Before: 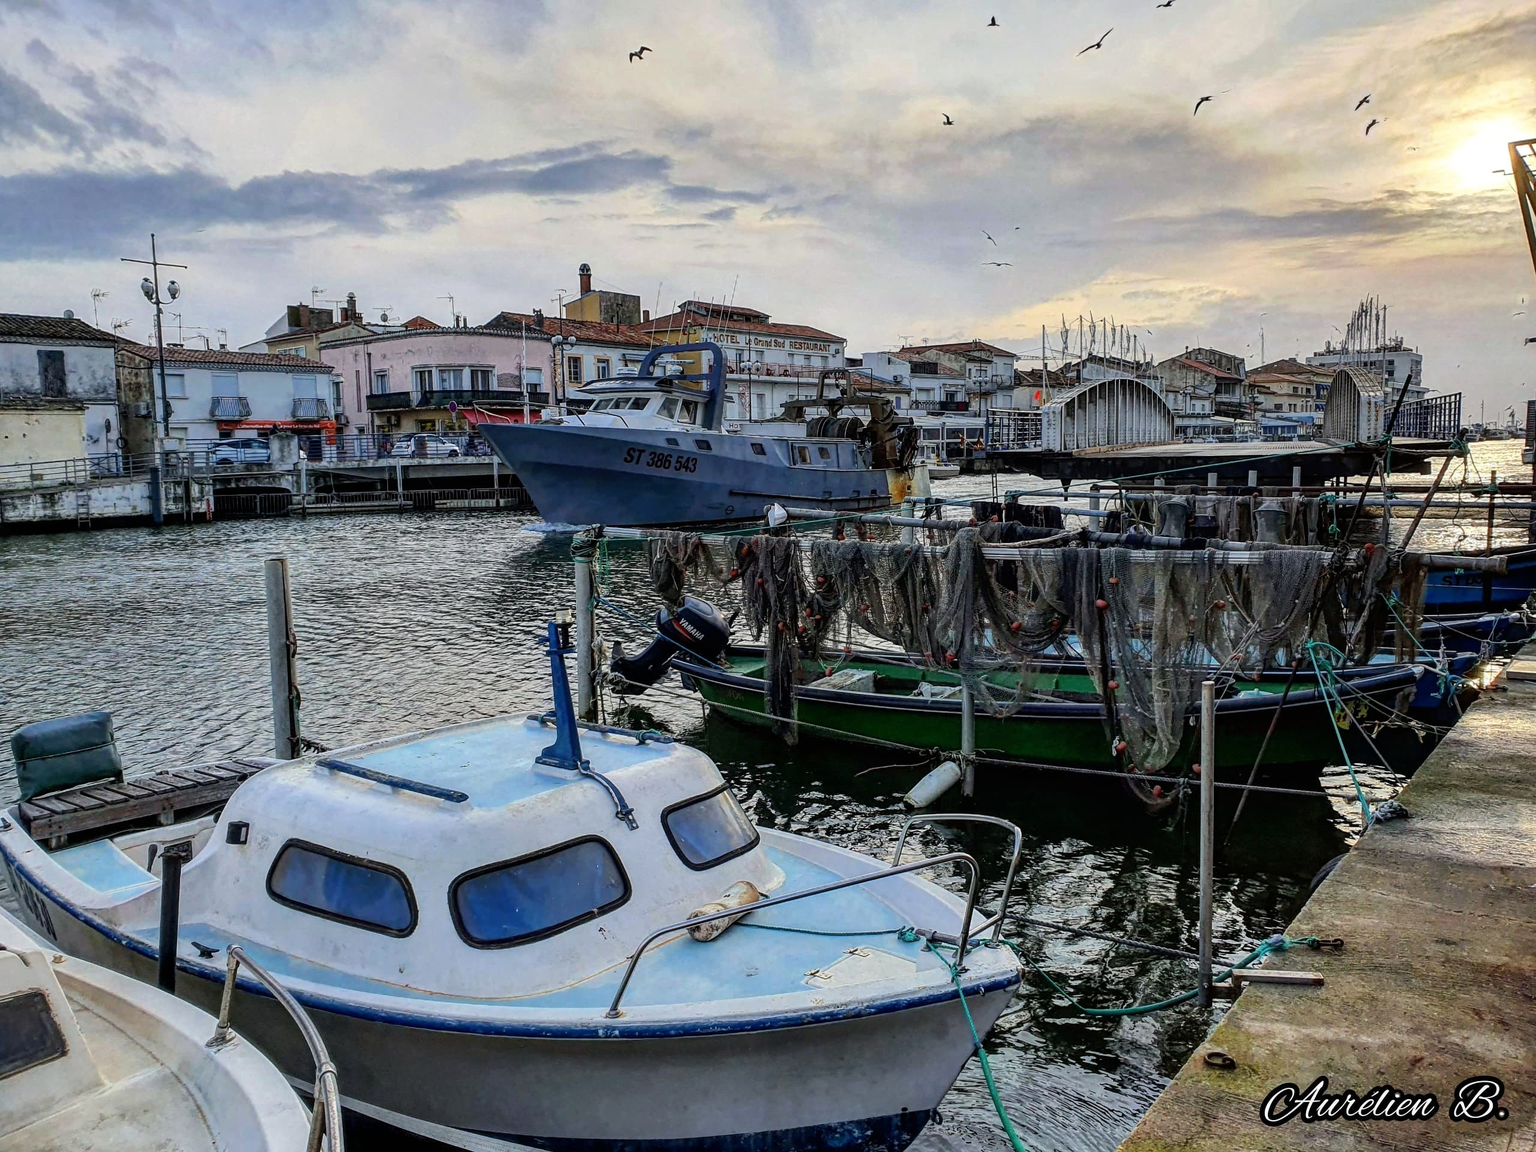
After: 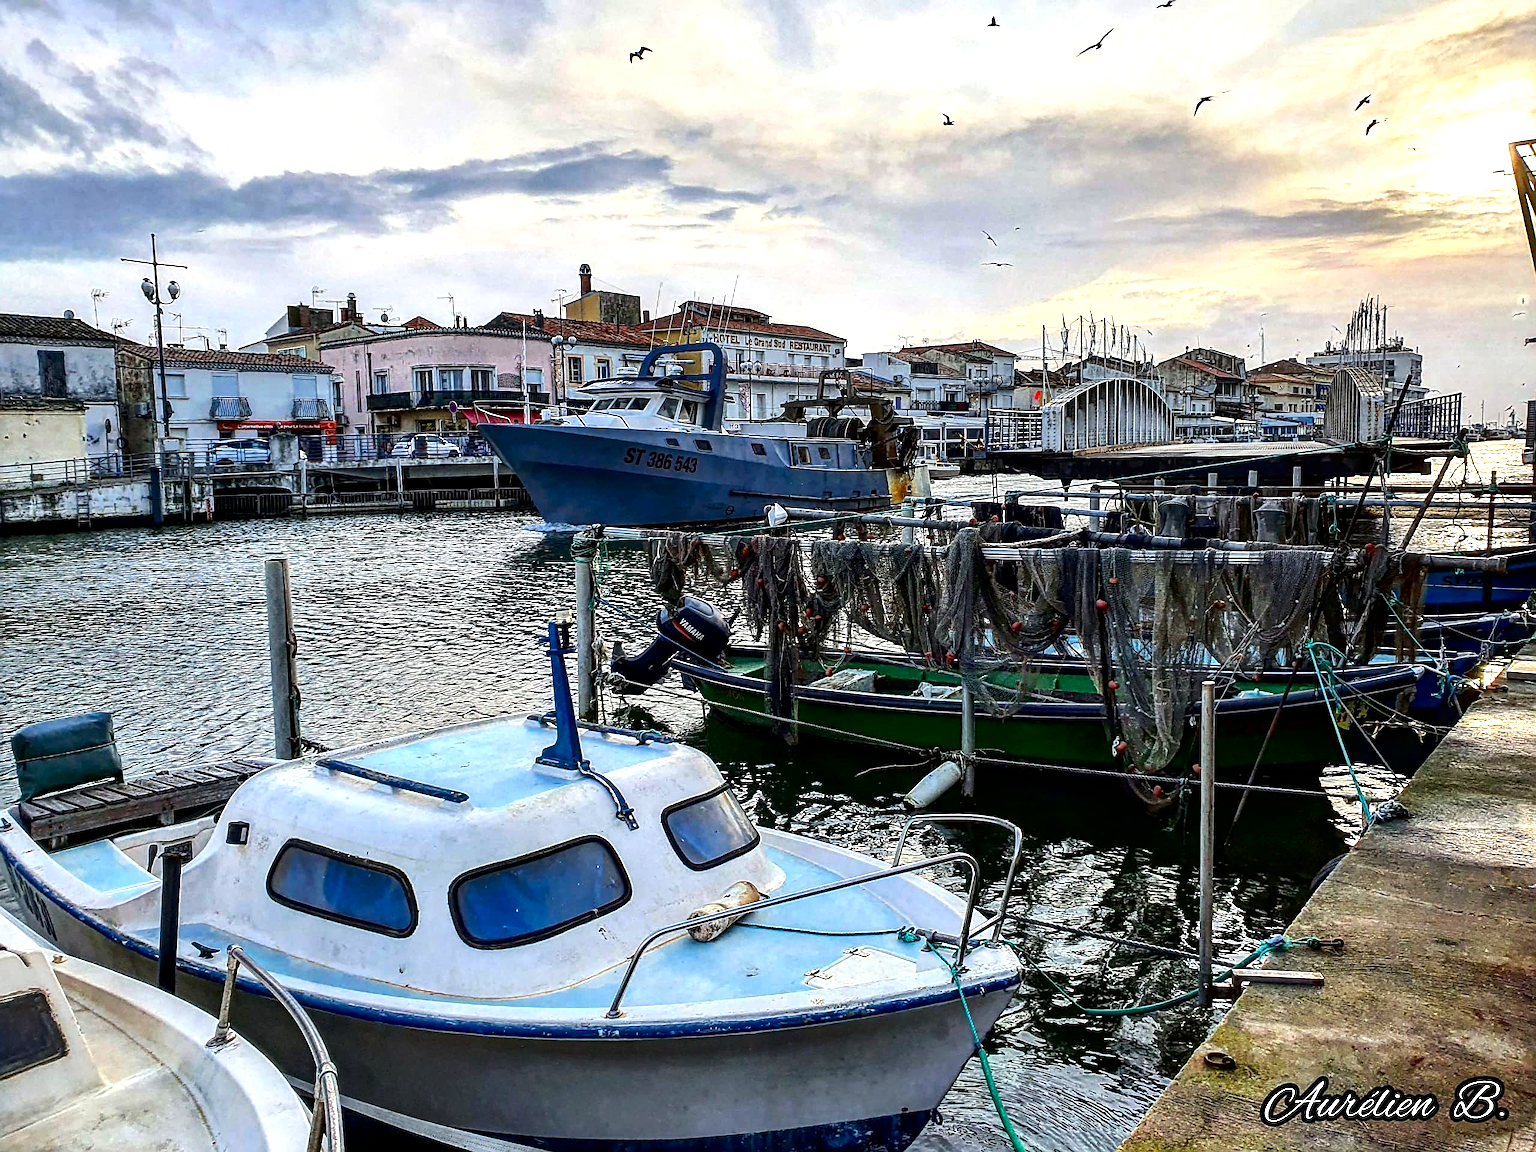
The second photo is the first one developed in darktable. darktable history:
exposure: exposure 0.699 EV, compensate exposure bias true, compensate highlight preservation false
contrast equalizer: octaves 7, y [[0.5, 0.5, 0.478, 0.5, 0.5, 0.5], [0.5 ×6], [0.5 ×6], [0 ×6], [0 ×6]], mix -0.999
contrast brightness saturation: contrast 0.068, brightness -0.146, saturation 0.108
sharpen: on, module defaults
